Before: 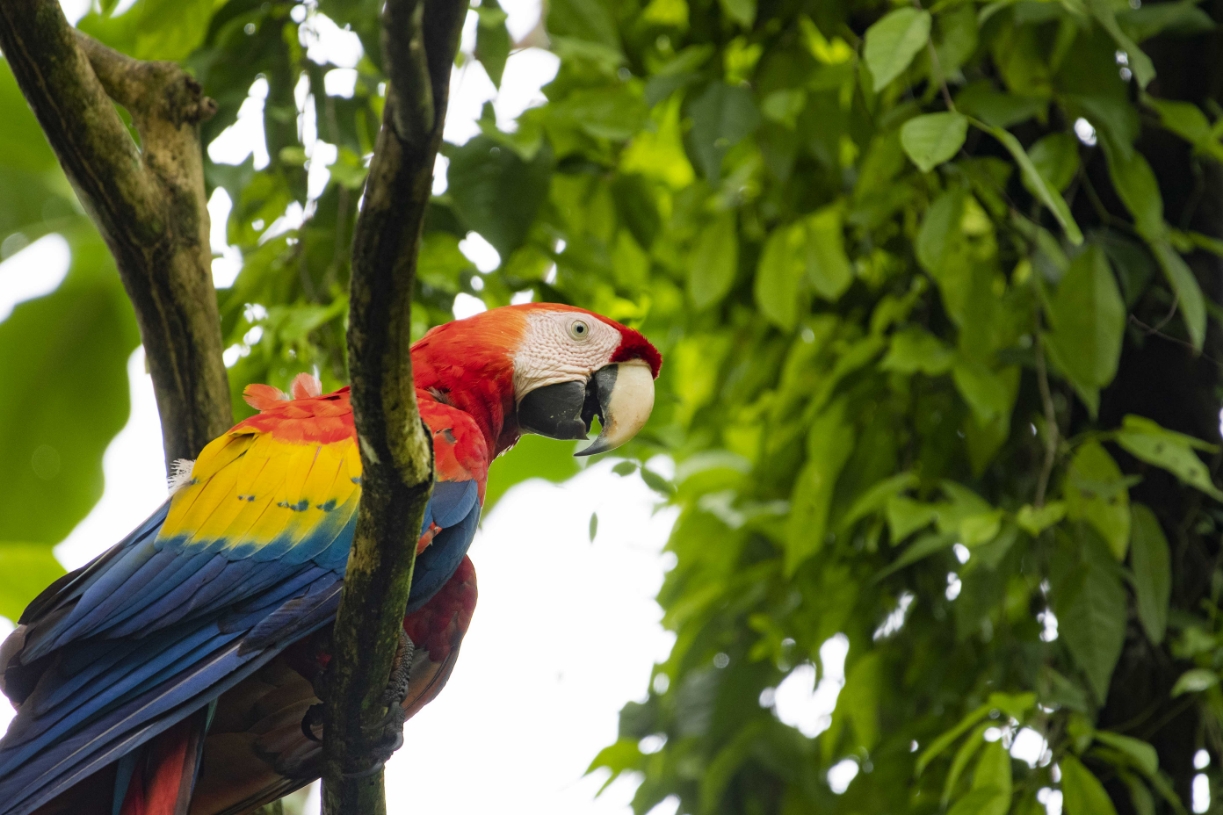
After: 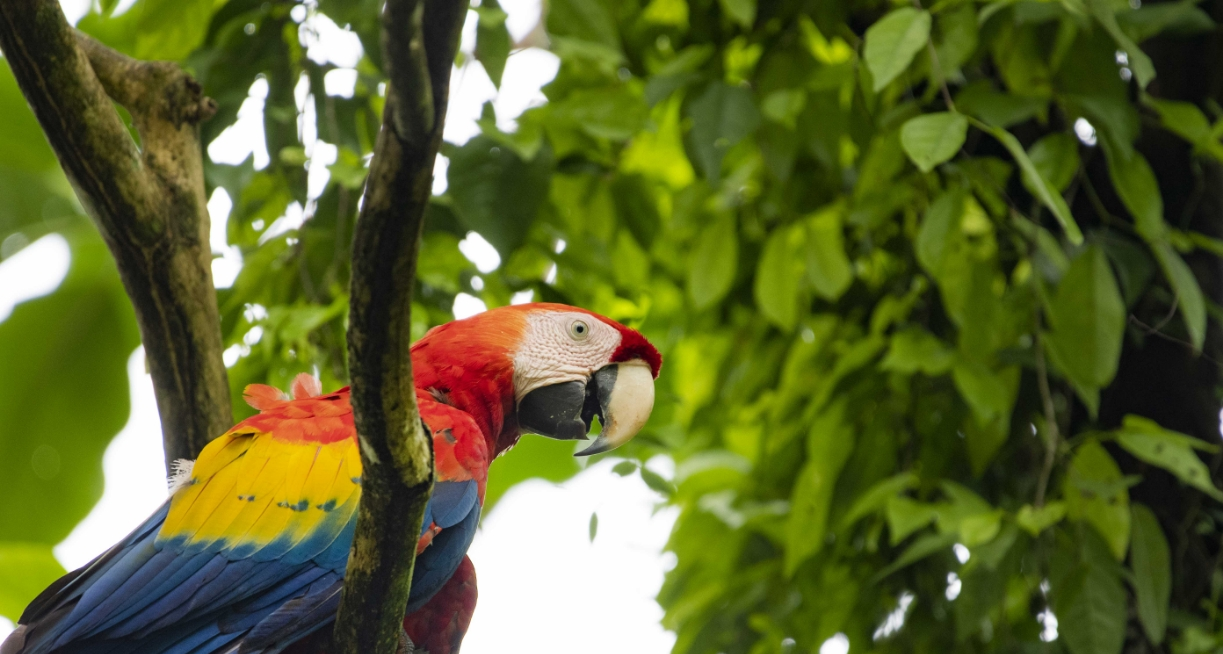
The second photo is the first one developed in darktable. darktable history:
crop: bottom 19.702%
